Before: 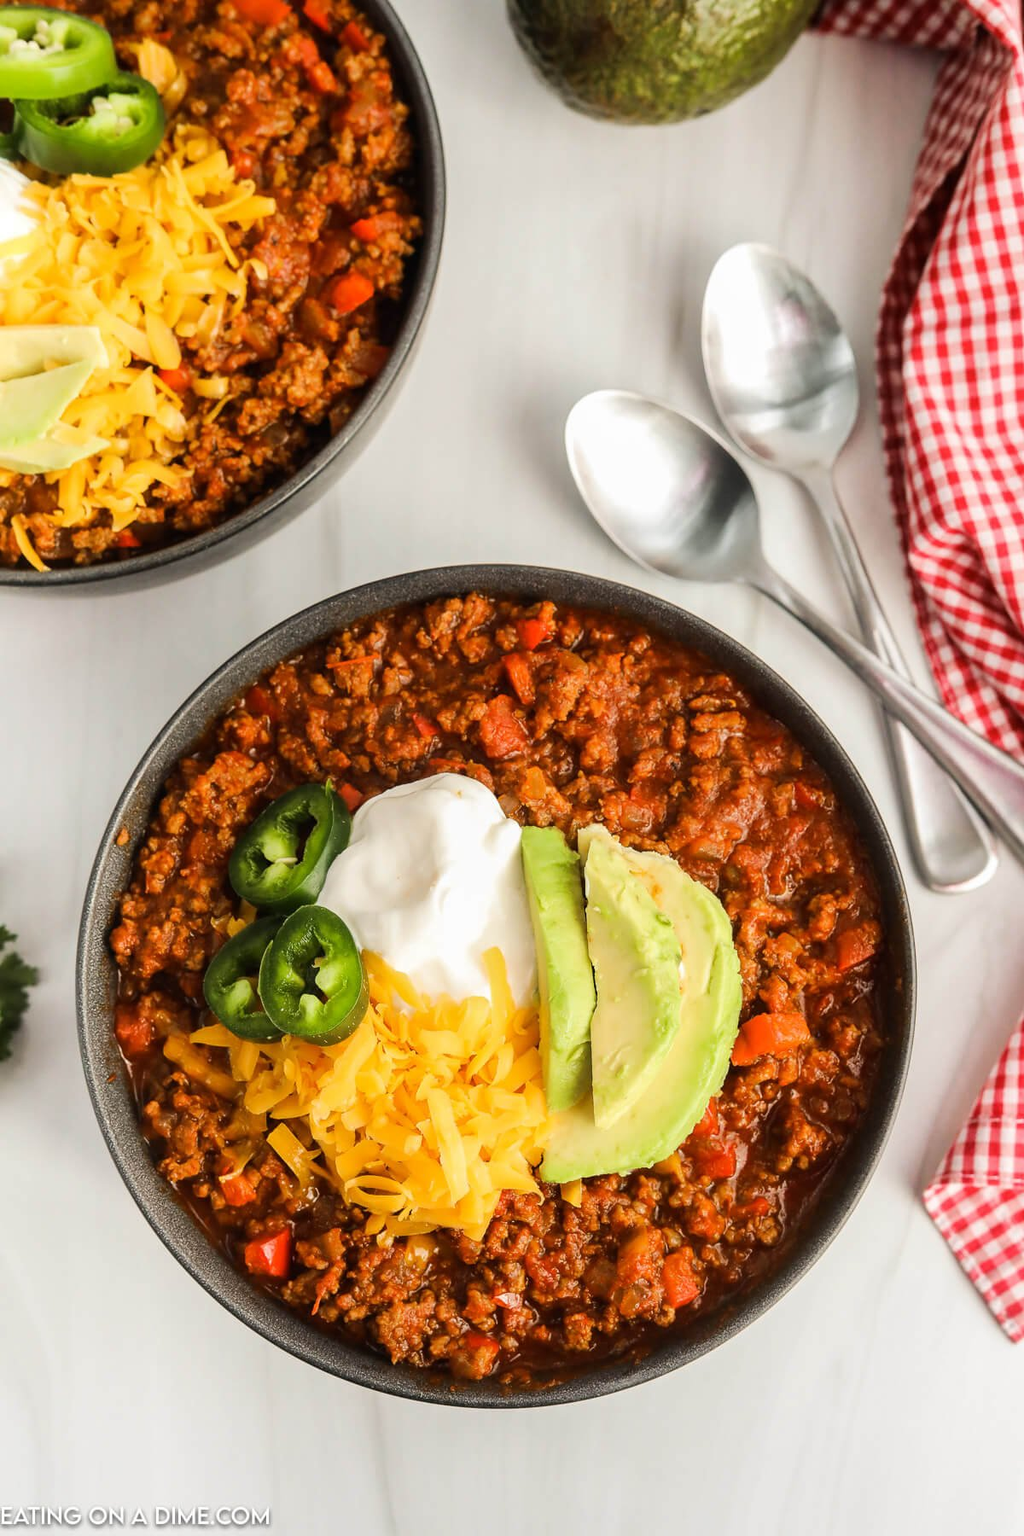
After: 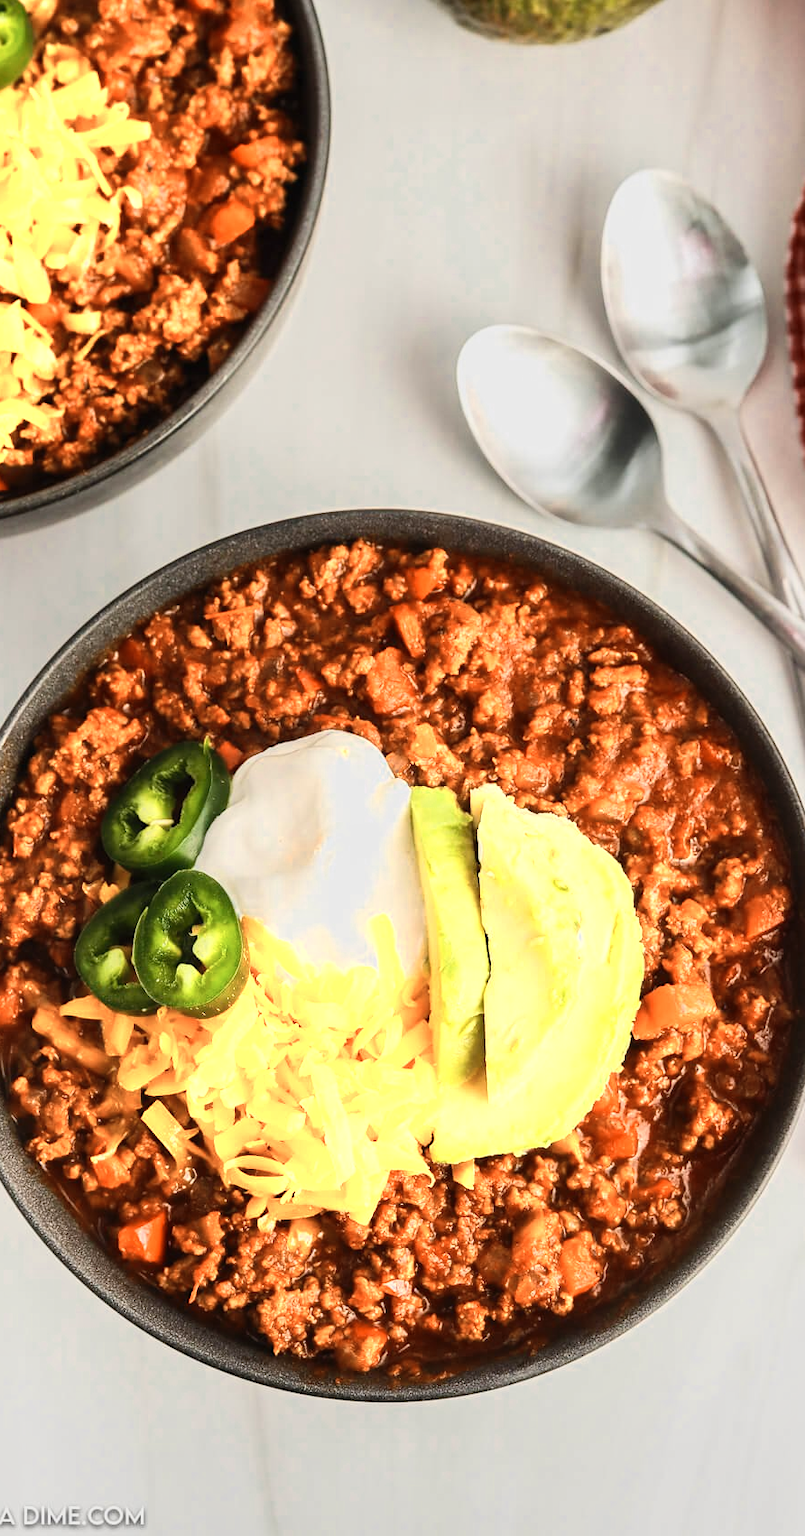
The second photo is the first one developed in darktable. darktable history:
crop and rotate: left 13.05%, top 5.402%, right 12.598%
contrast brightness saturation: contrast 0.202, brightness 0.159, saturation 0.229
shadows and highlights: shadows 37.27, highlights -27.15, soften with gaussian
exposure: exposure -0.491 EV, compensate highlight preservation false
color zones: curves: ch0 [(0.018, 0.548) (0.224, 0.64) (0.425, 0.447) (0.675, 0.575) (0.732, 0.579)]; ch1 [(0.066, 0.487) (0.25, 0.5) (0.404, 0.43) (0.75, 0.421) (0.956, 0.421)]; ch2 [(0.044, 0.561) (0.215, 0.465) (0.399, 0.544) (0.465, 0.548) (0.614, 0.447) (0.724, 0.43) (0.882, 0.623) (0.956, 0.632)]
